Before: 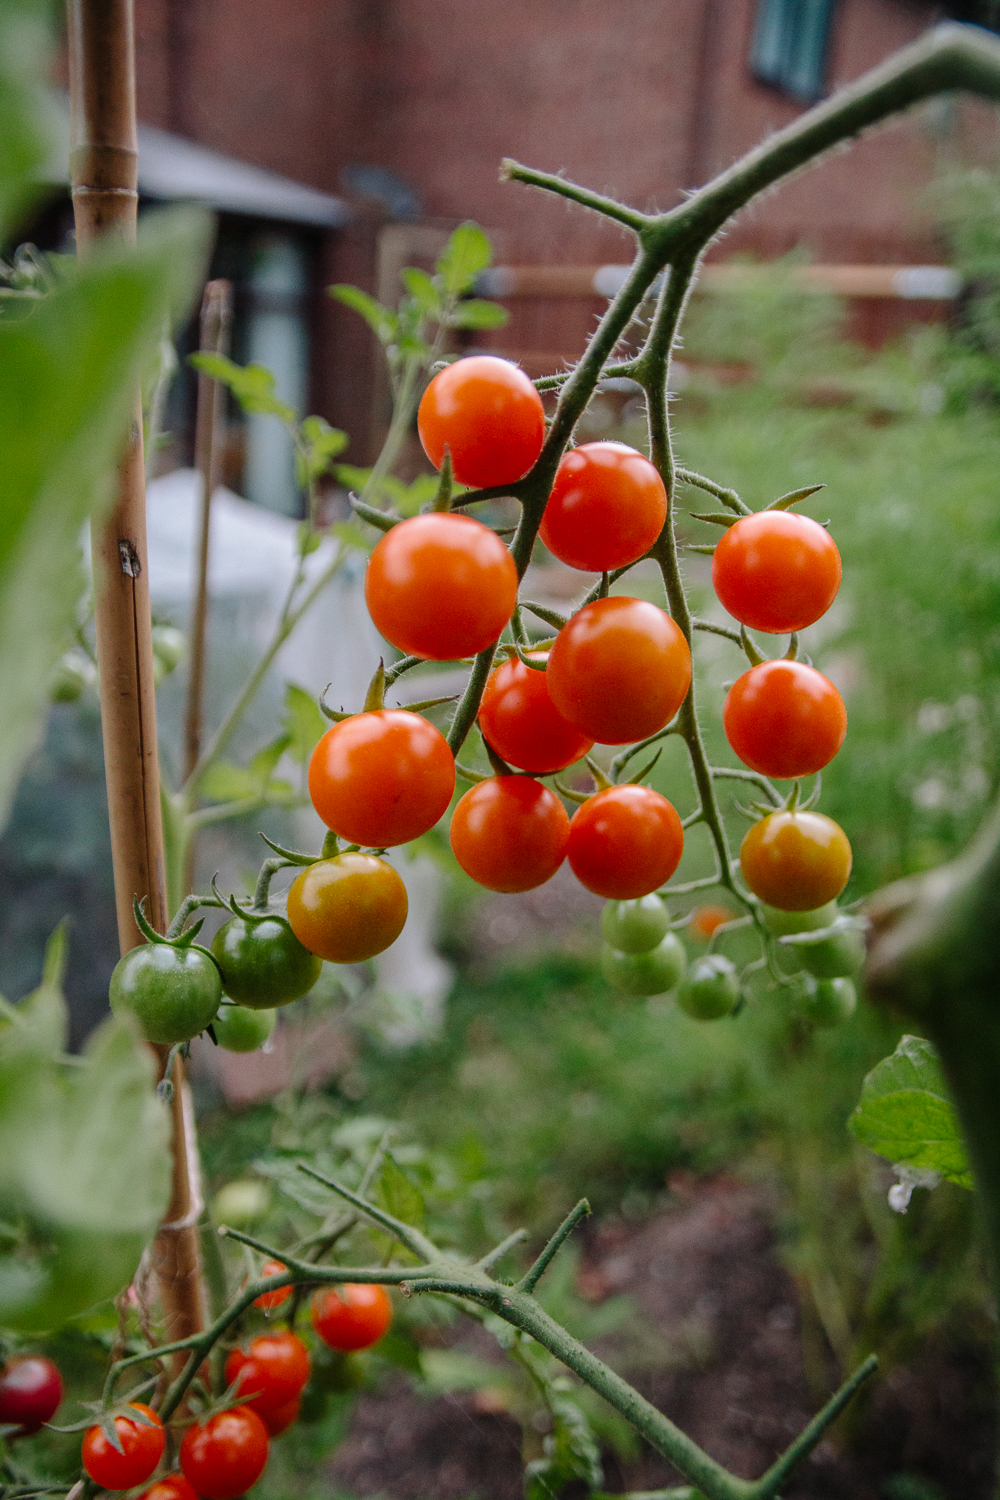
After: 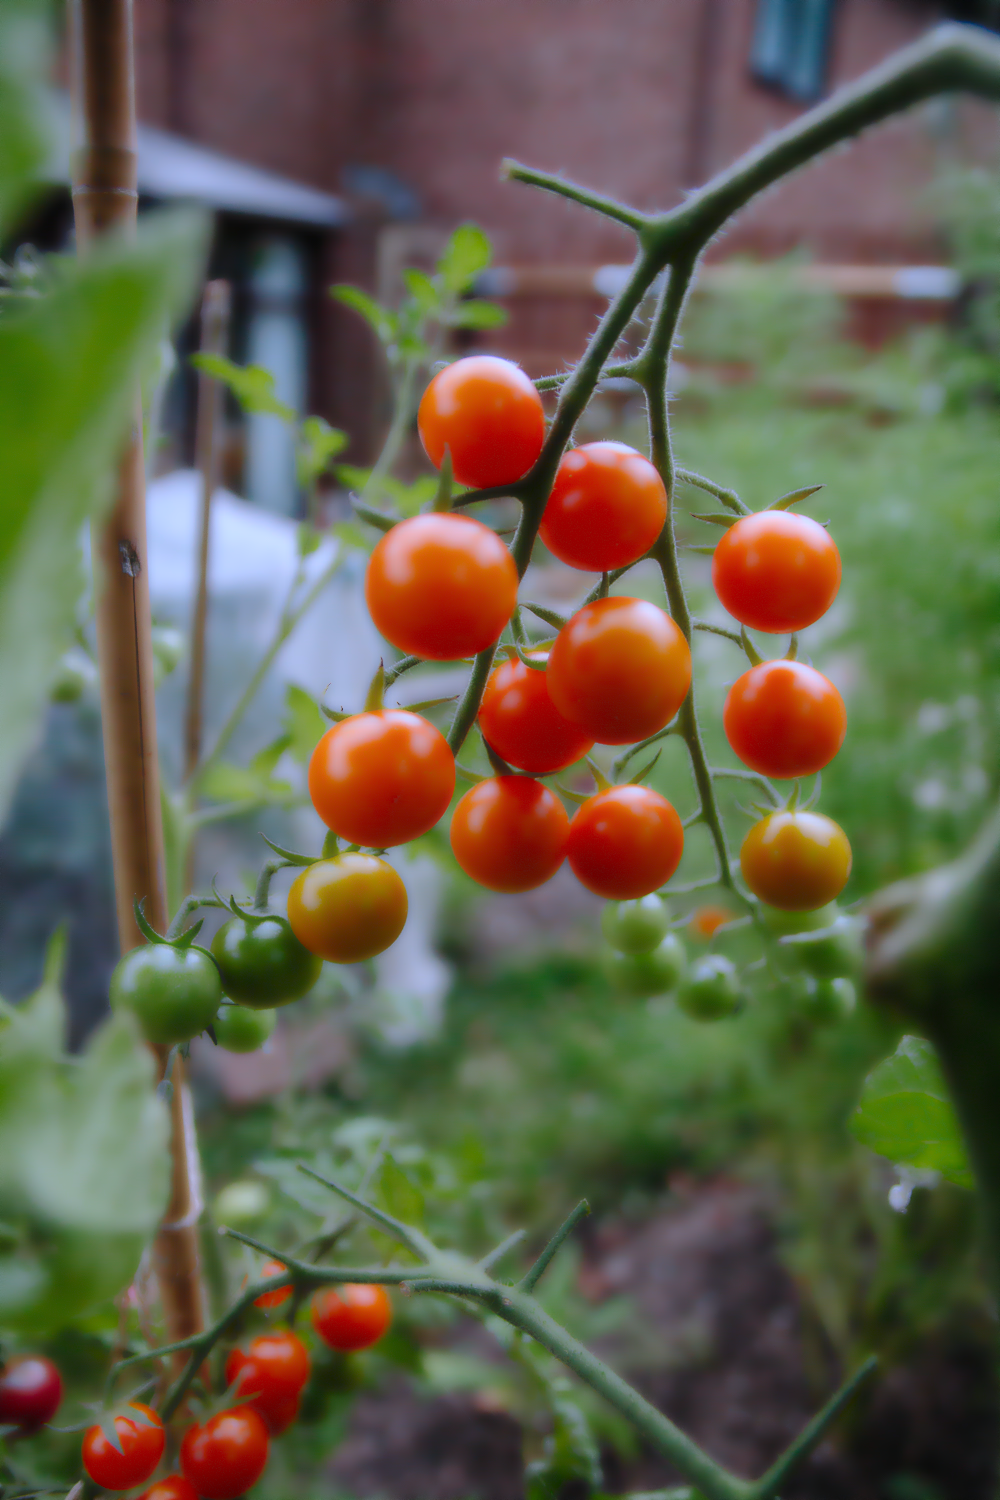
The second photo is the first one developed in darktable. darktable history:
lowpass: radius 4, soften with bilateral filter, unbound 0
white balance: red 0.948, green 1.02, blue 1.176
